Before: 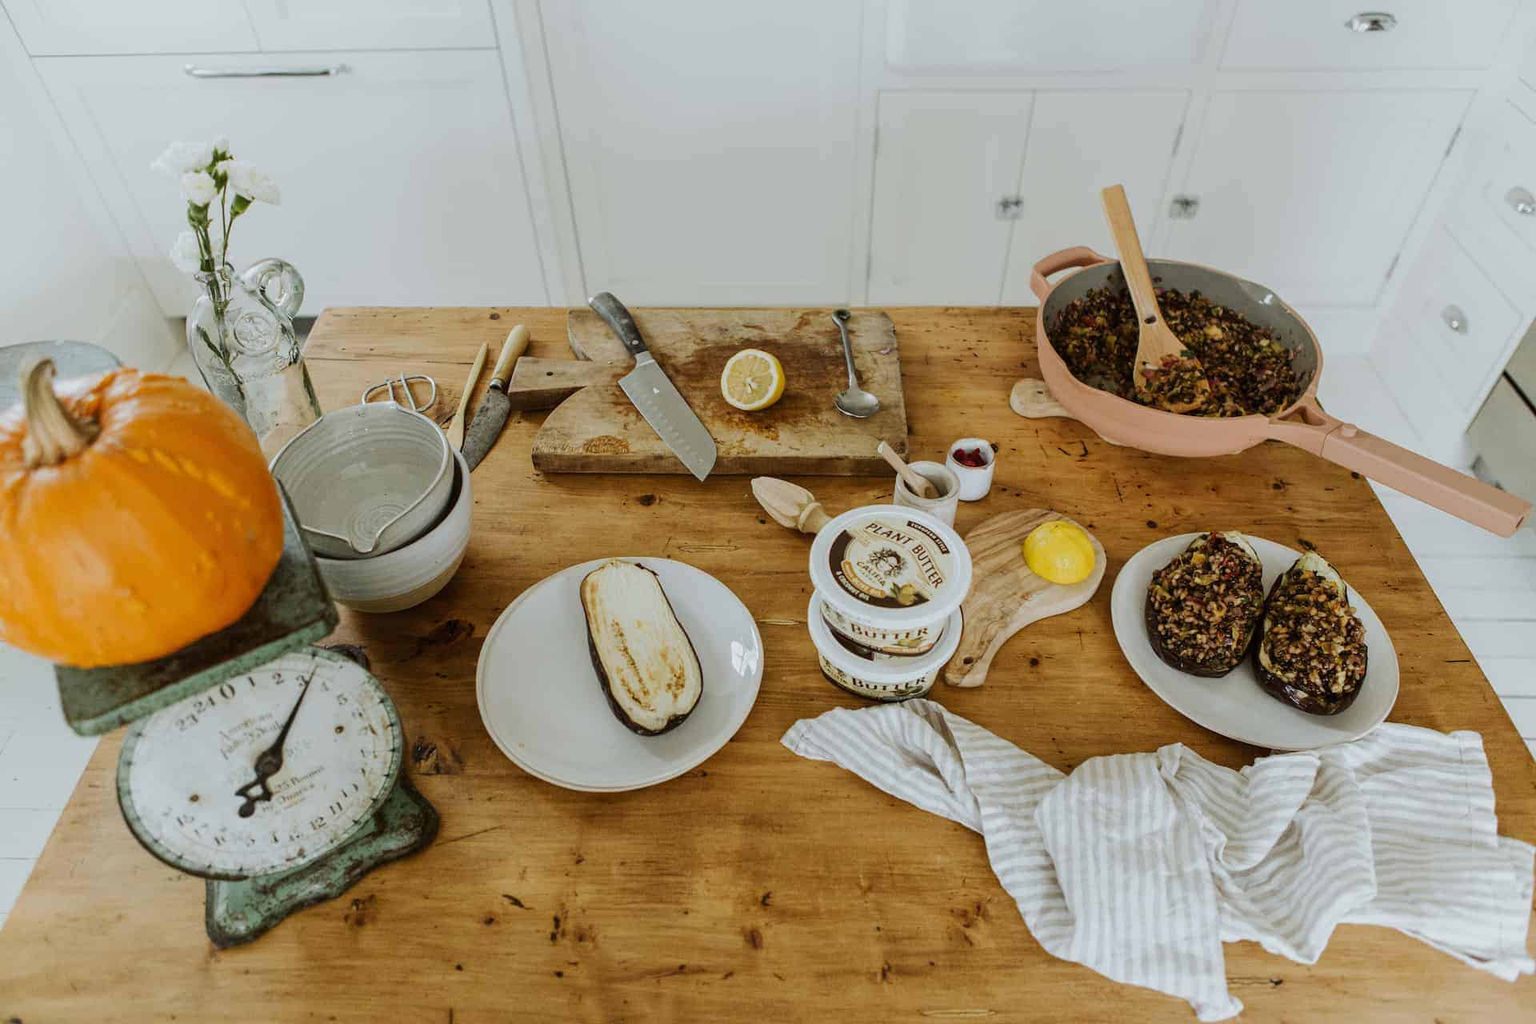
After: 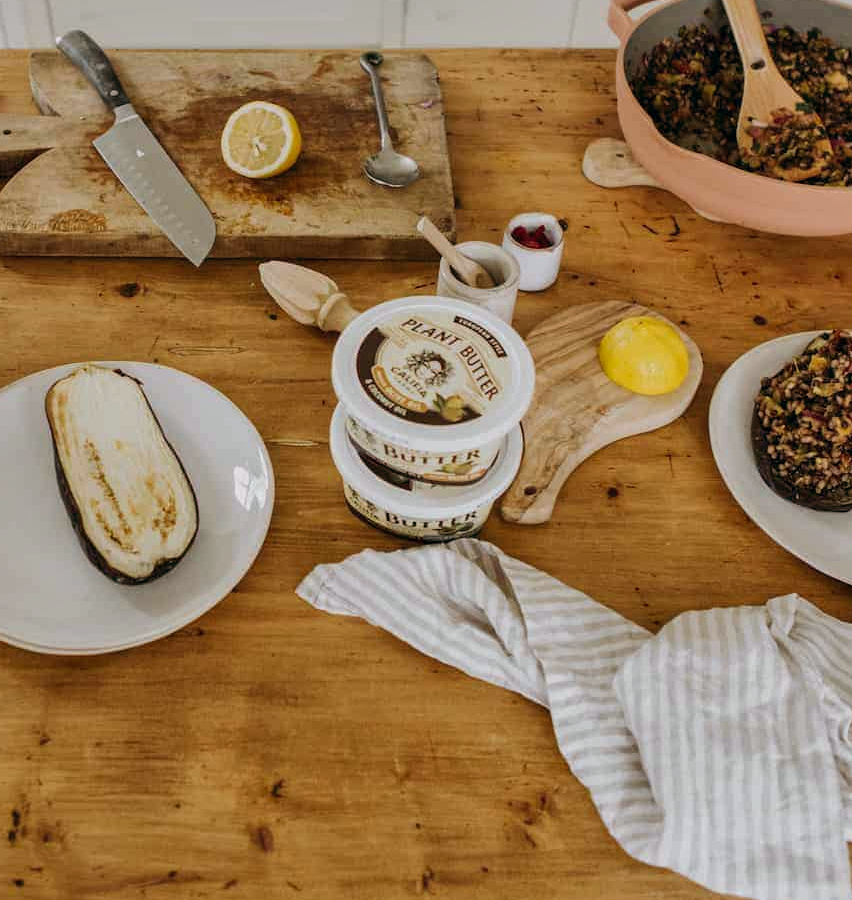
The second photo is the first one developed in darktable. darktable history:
crop: left 35.432%, top 26.233%, right 20.145%, bottom 3.432%
shadows and highlights: highlights color adjustment 0%, low approximation 0.01, soften with gaussian
color balance: lift [0.998, 0.998, 1.001, 1.002], gamma [0.995, 1.025, 0.992, 0.975], gain [0.995, 1.02, 0.997, 0.98]
